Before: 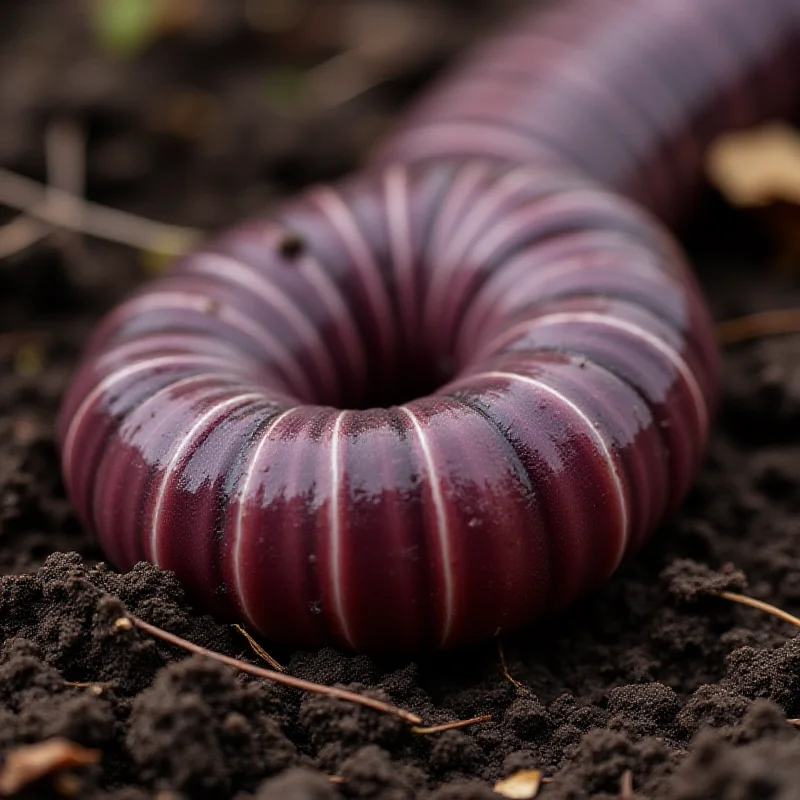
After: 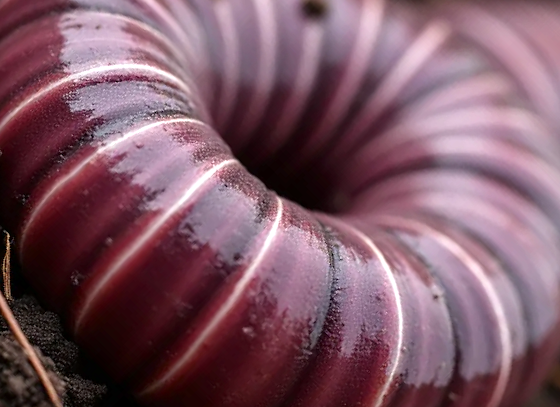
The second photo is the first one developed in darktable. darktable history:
crop and rotate: angle -45.18°, top 16.224%, right 0.931%, bottom 11.688%
exposure: exposure 0.61 EV, compensate highlight preservation false
